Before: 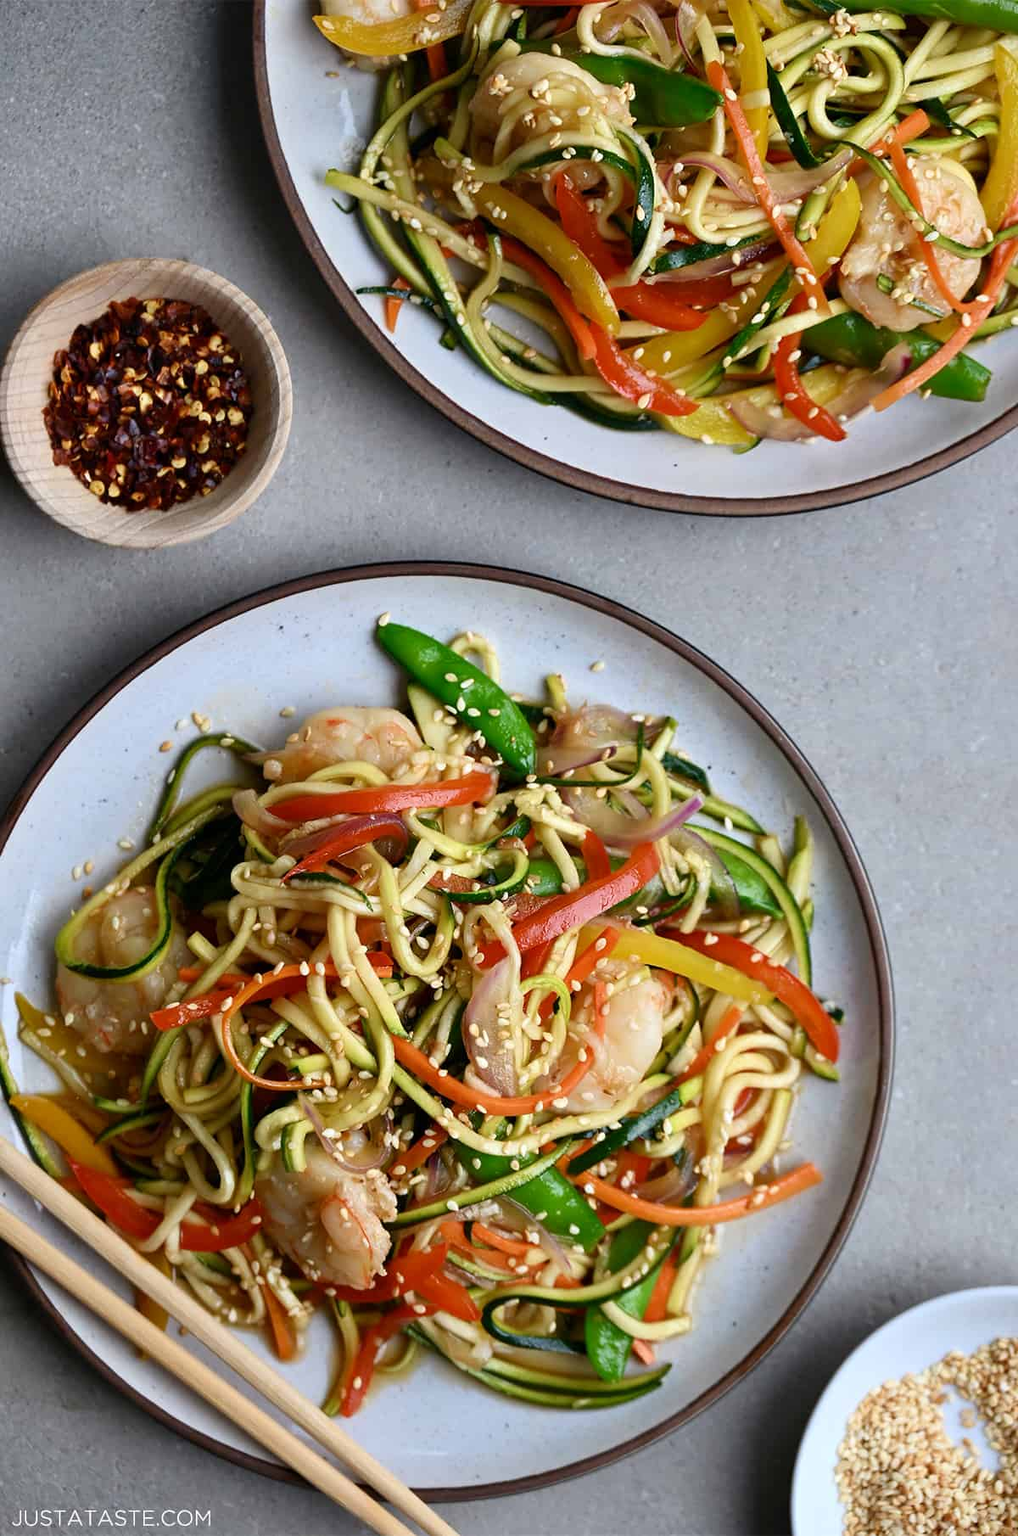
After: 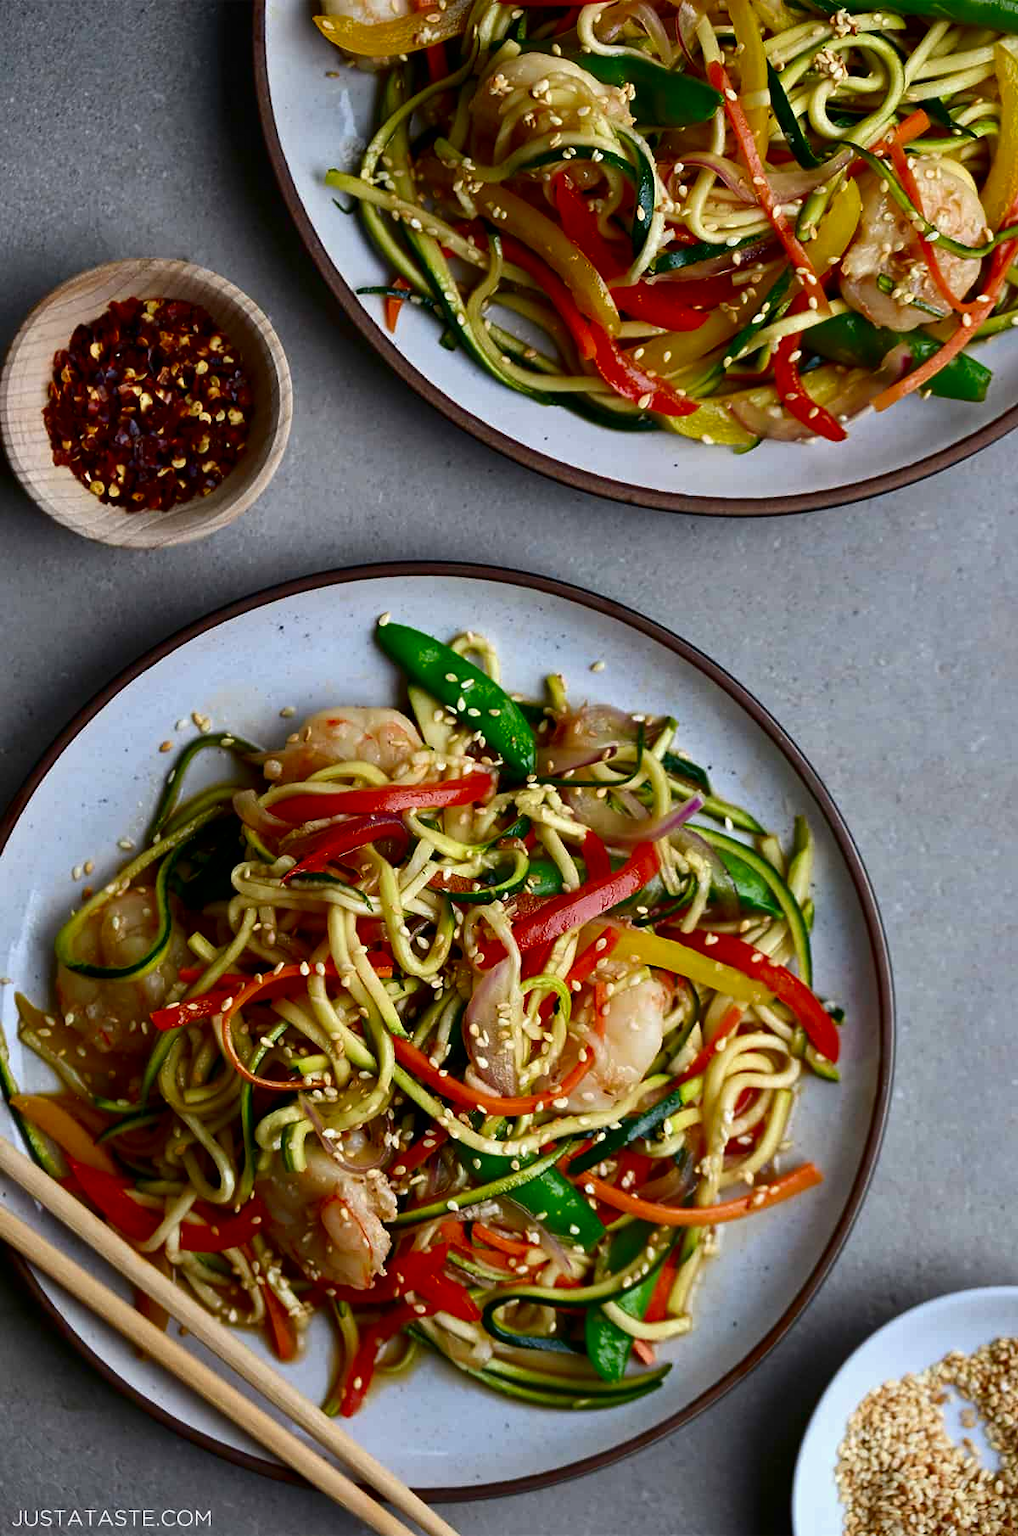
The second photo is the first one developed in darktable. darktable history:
contrast brightness saturation: brightness -0.248, saturation 0.198
